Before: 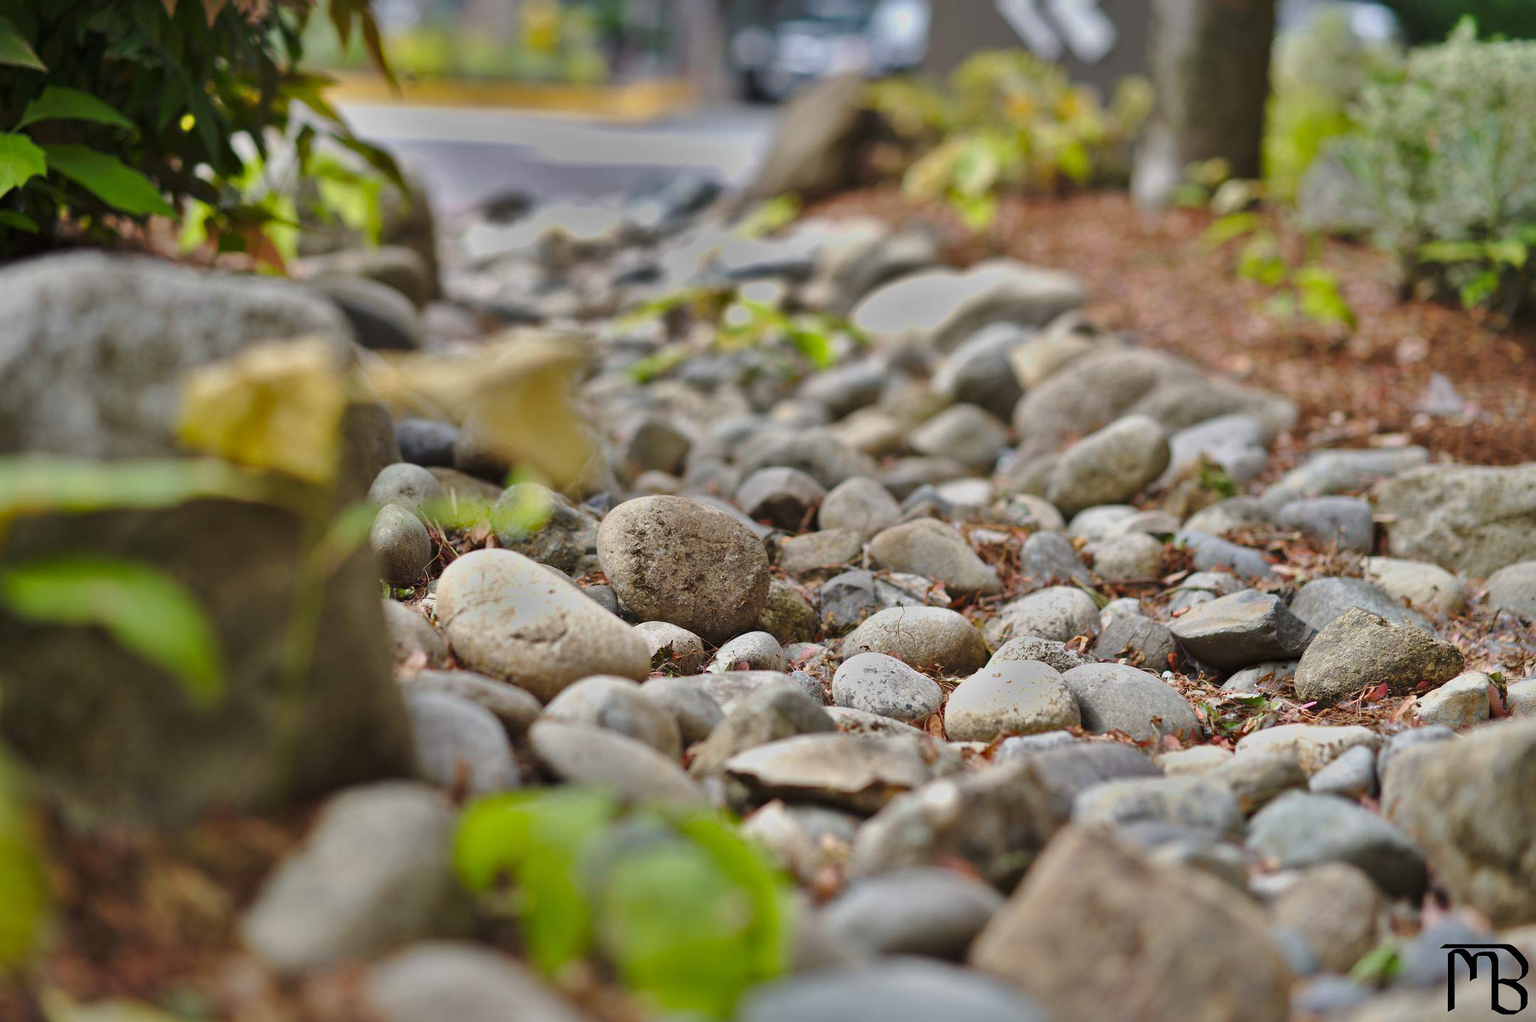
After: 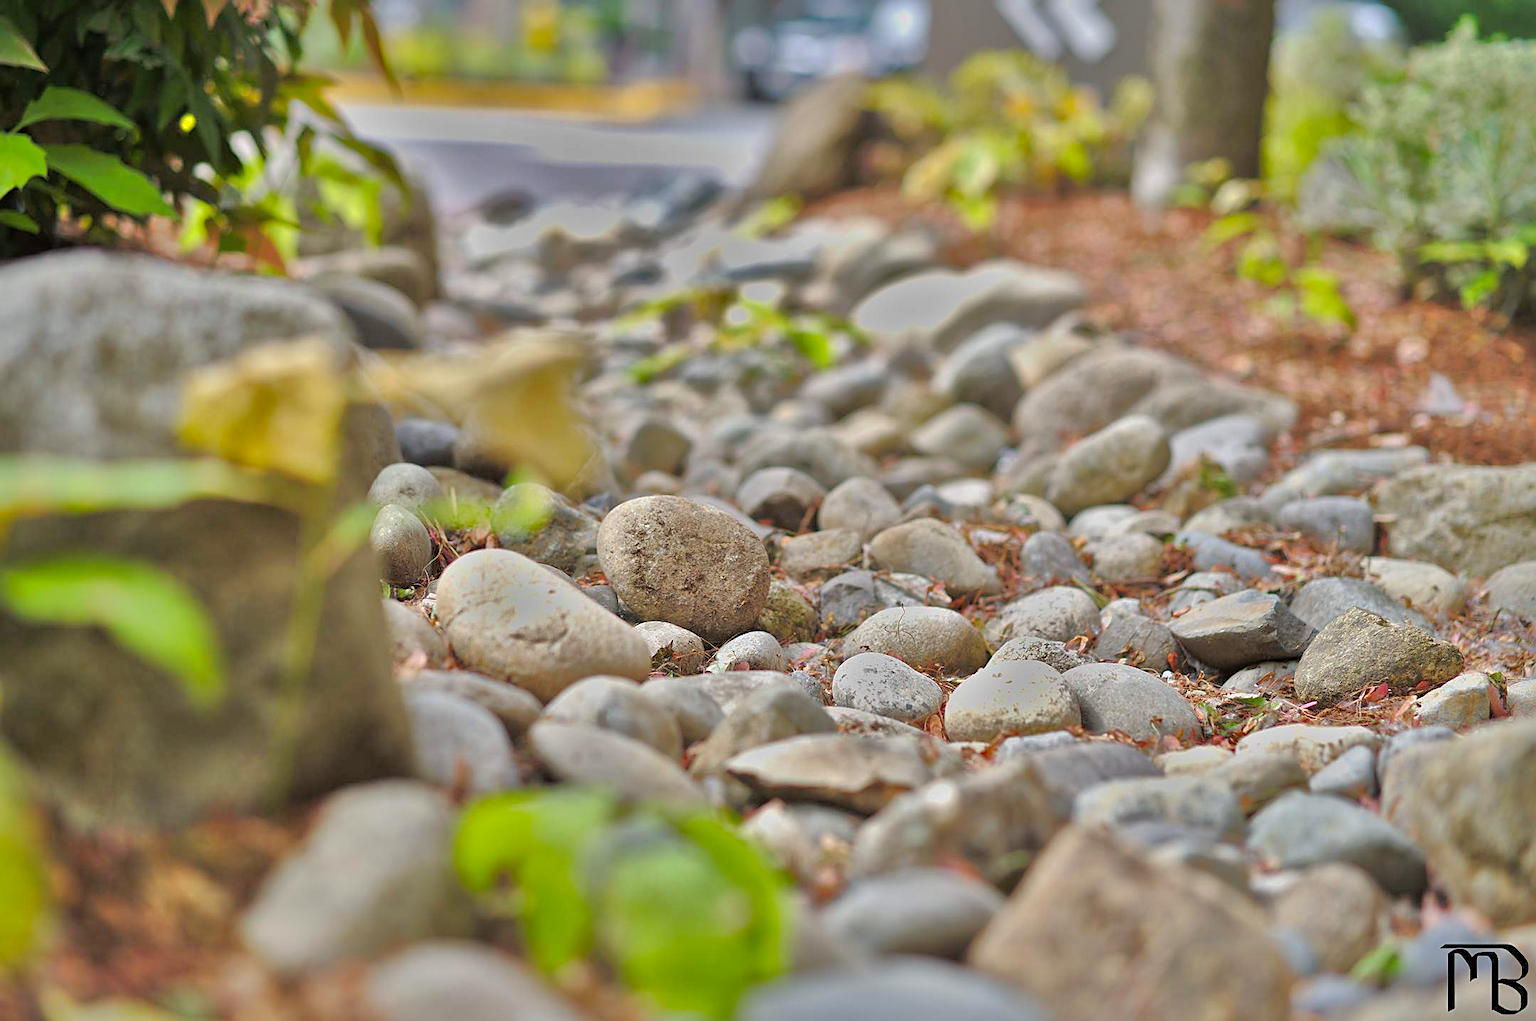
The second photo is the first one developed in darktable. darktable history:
tone equalizer: -7 EV 0.15 EV, -6 EV 0.6 EV, -5 EV 1.15 EV, -4 EV 1.33 EV, -3 EV 1.15 EV, -2 EV 0.6 EV, -1 EV 0.15 EV, mask exposure compensation -0.5 EV
sharpen: on, module defaults
shadows and highlights: shadows 40, highlights -60
